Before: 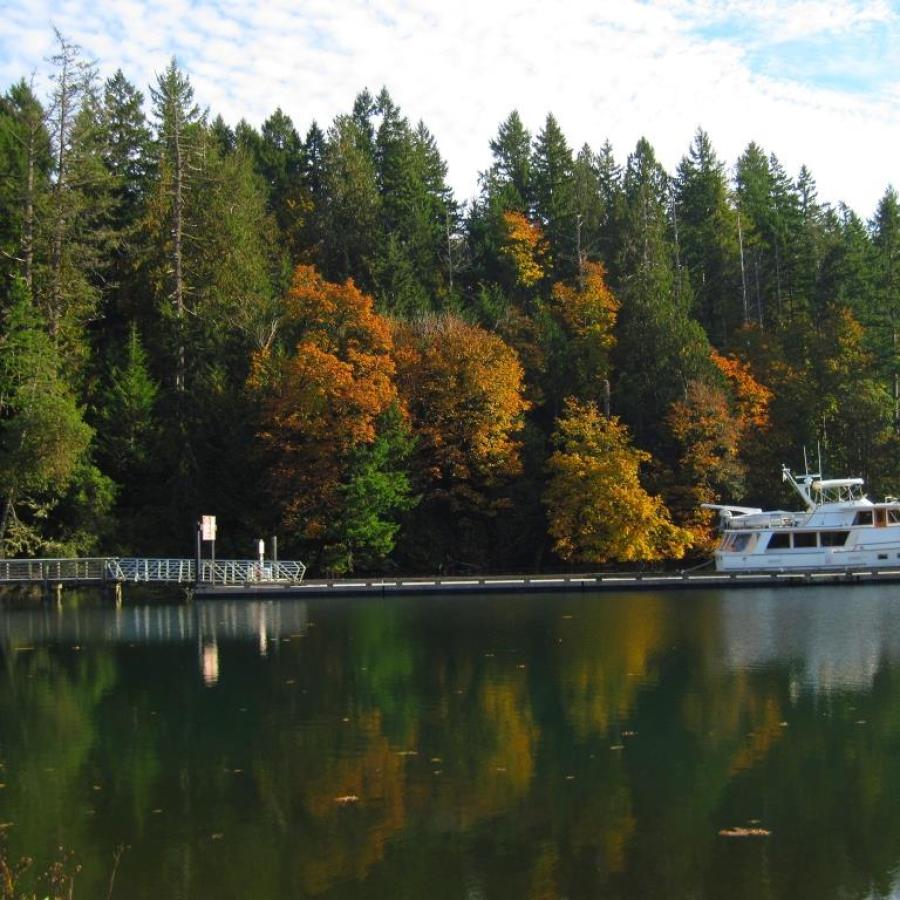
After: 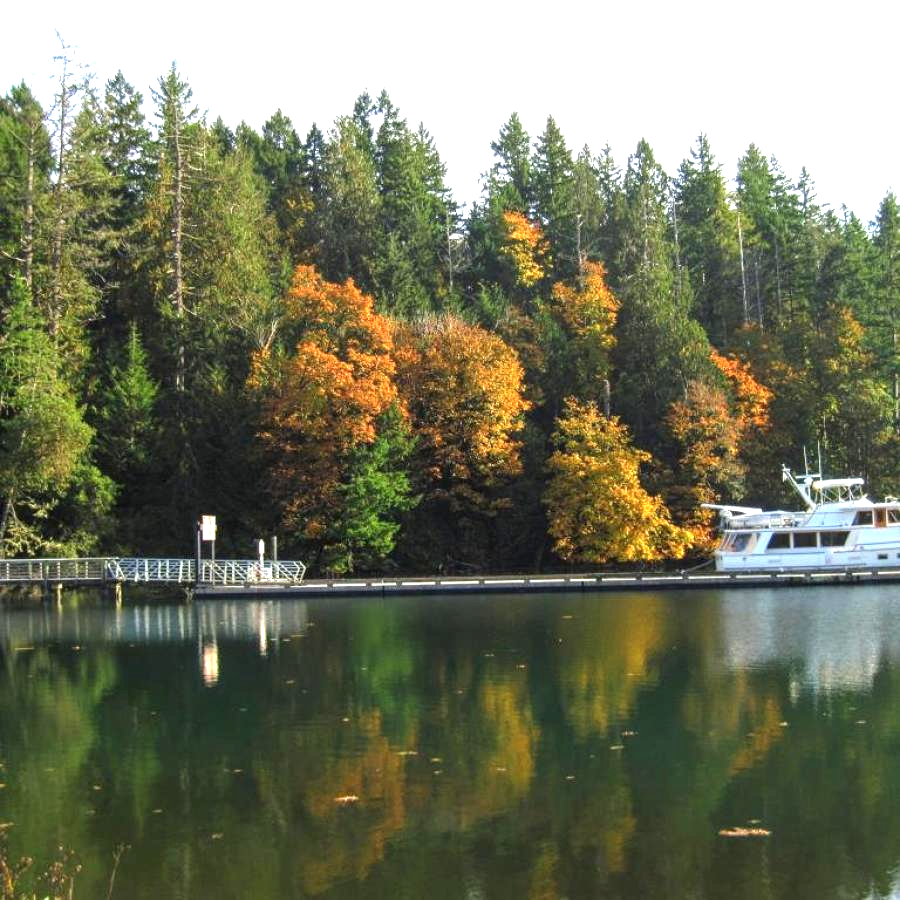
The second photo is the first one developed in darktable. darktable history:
local contrast: detail 130%
exposure: black level correction 0, exposure 1.101 EV, compensate exposure bias true, compensate highlight preservation false
